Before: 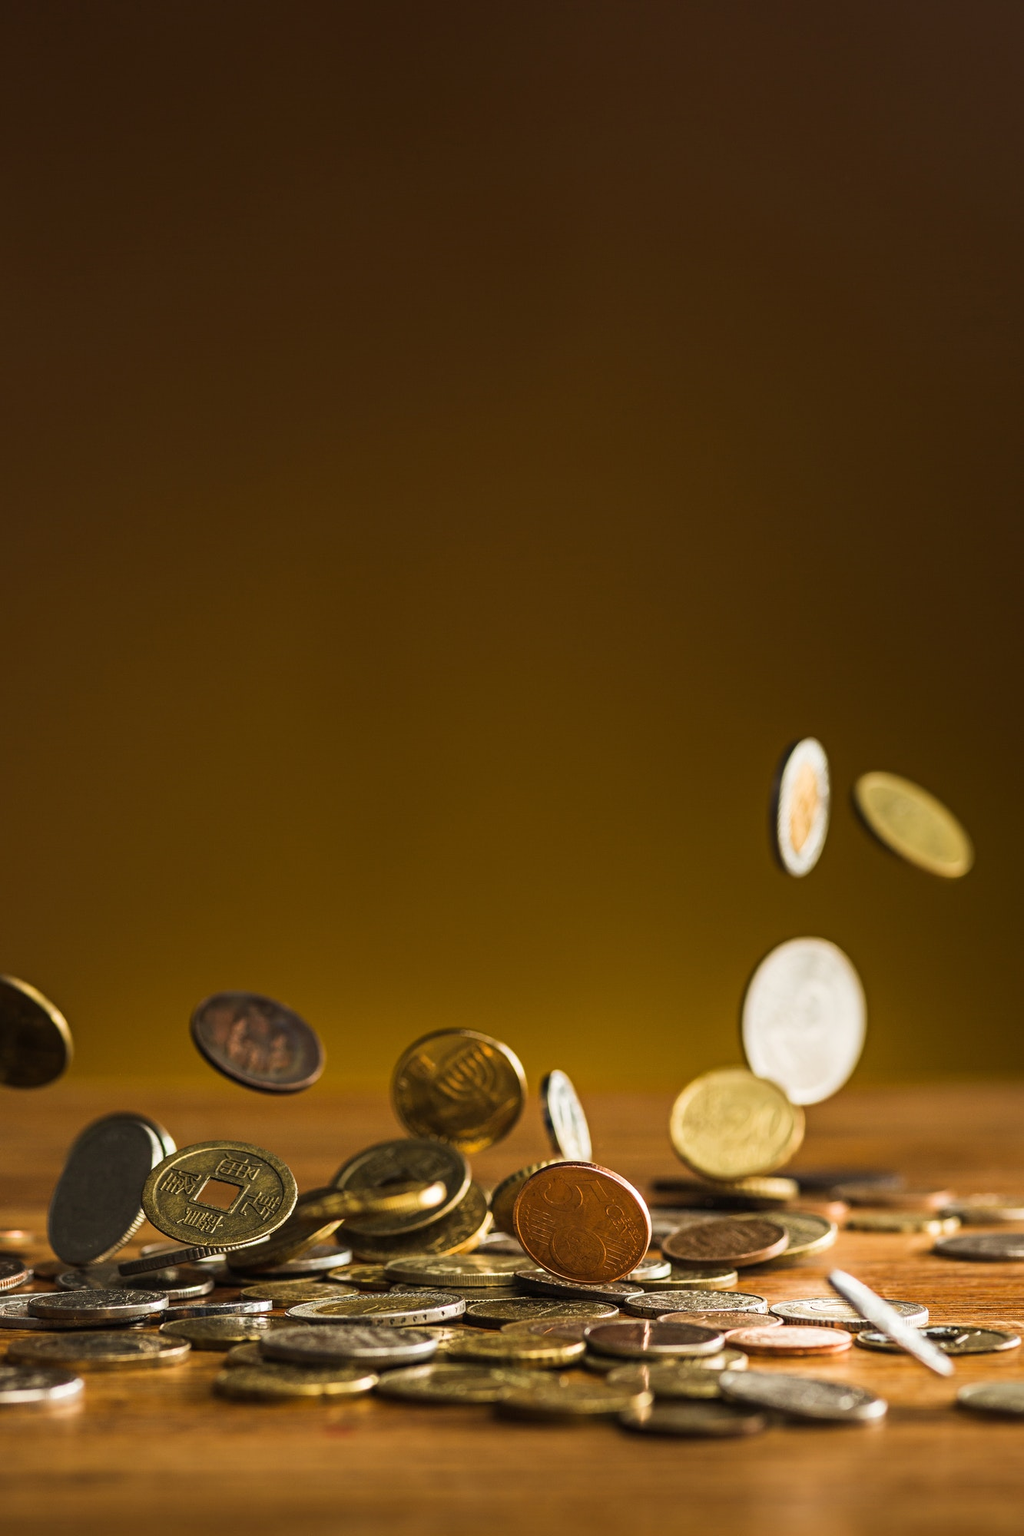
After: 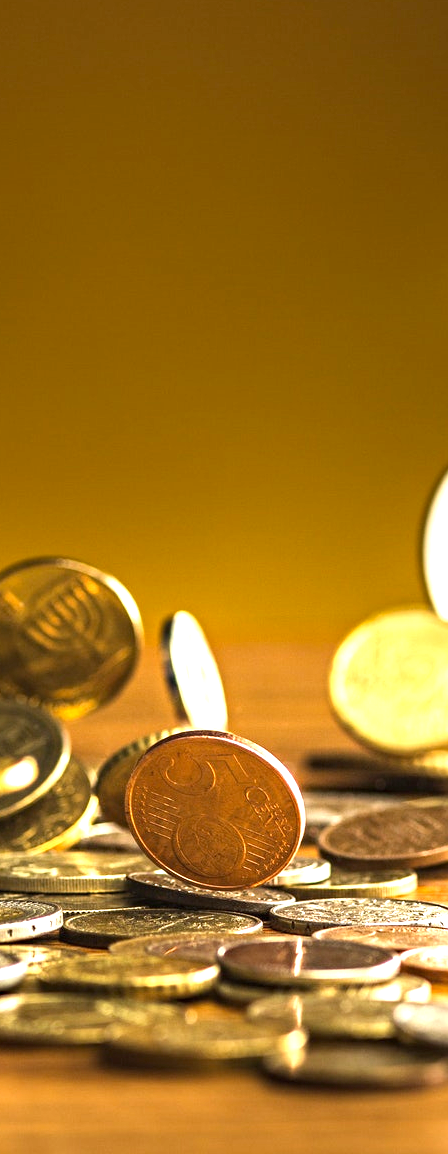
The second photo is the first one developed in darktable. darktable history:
haze removal: compatibility mode true, adaptive false
crop: left 40.767%, top 39.13%, right 25.583%, bottom 3.128%
exposure: black level correction 0, exposure 1.2 EV, compensate exposure bias true, compensate highlight preservation false
